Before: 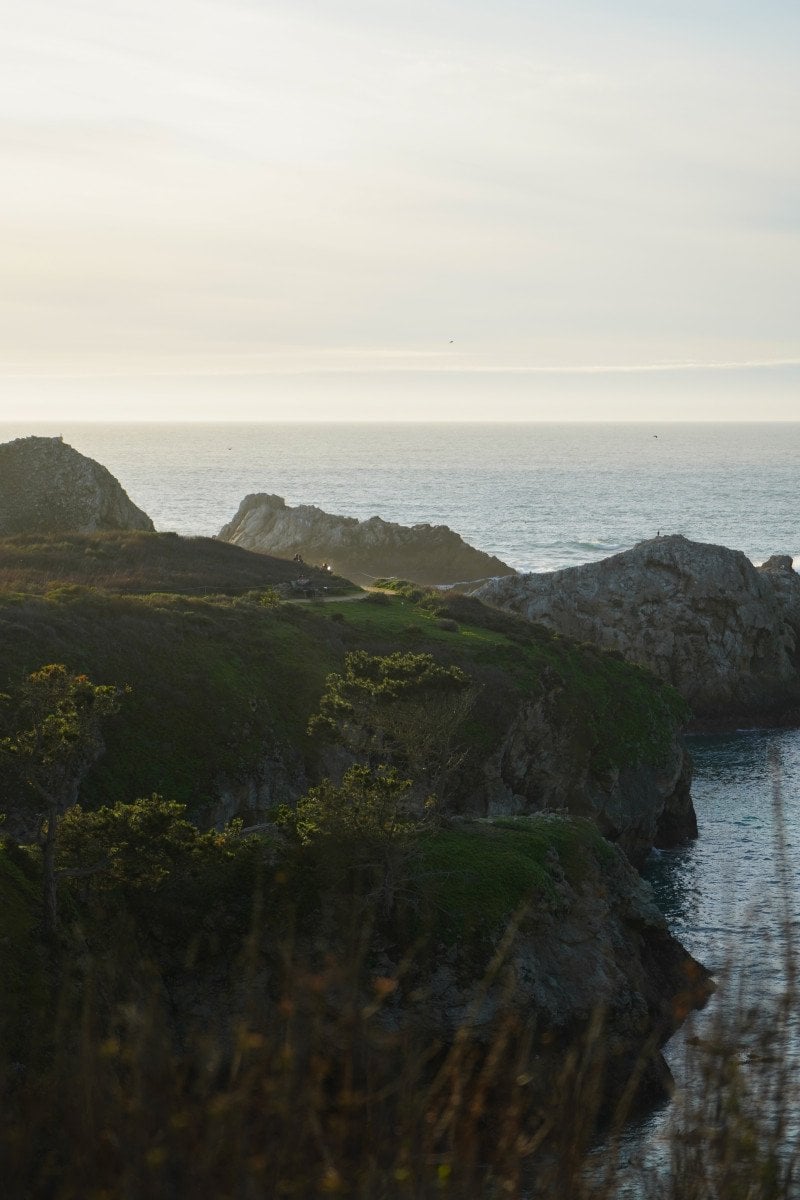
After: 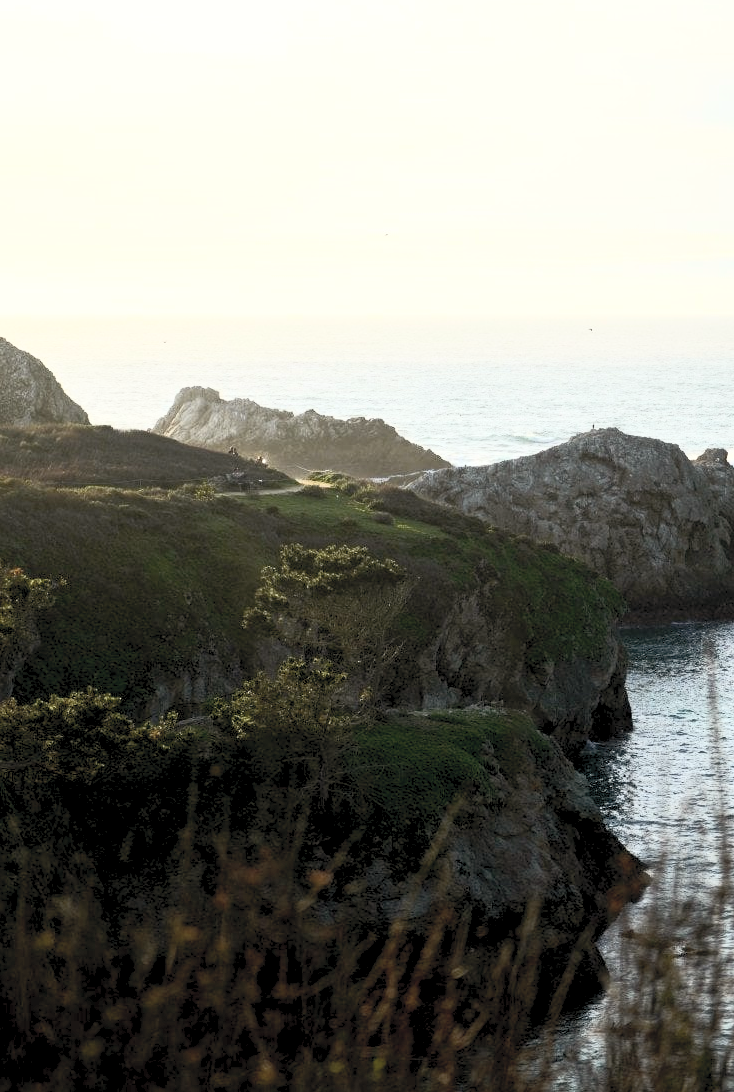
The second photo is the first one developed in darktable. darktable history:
exposure: black level correction 0.005, exposure 0.015 EV, compensate highlight preservation false
crop and rotate: left 8.164%, top 8.989%
color balance rgb: power › chroma 0.67%, power › hue 60°, global offset › luminance -0.503%, perceptual saturation grading › global saturation -3.858%, perceptual brilliance grading › highlights 9.693%, perceptual brilliance grading › mid-tones 4.712%
contrast brightness saturation: contrast 0.416, brightness 0.562, saturation -0.202
